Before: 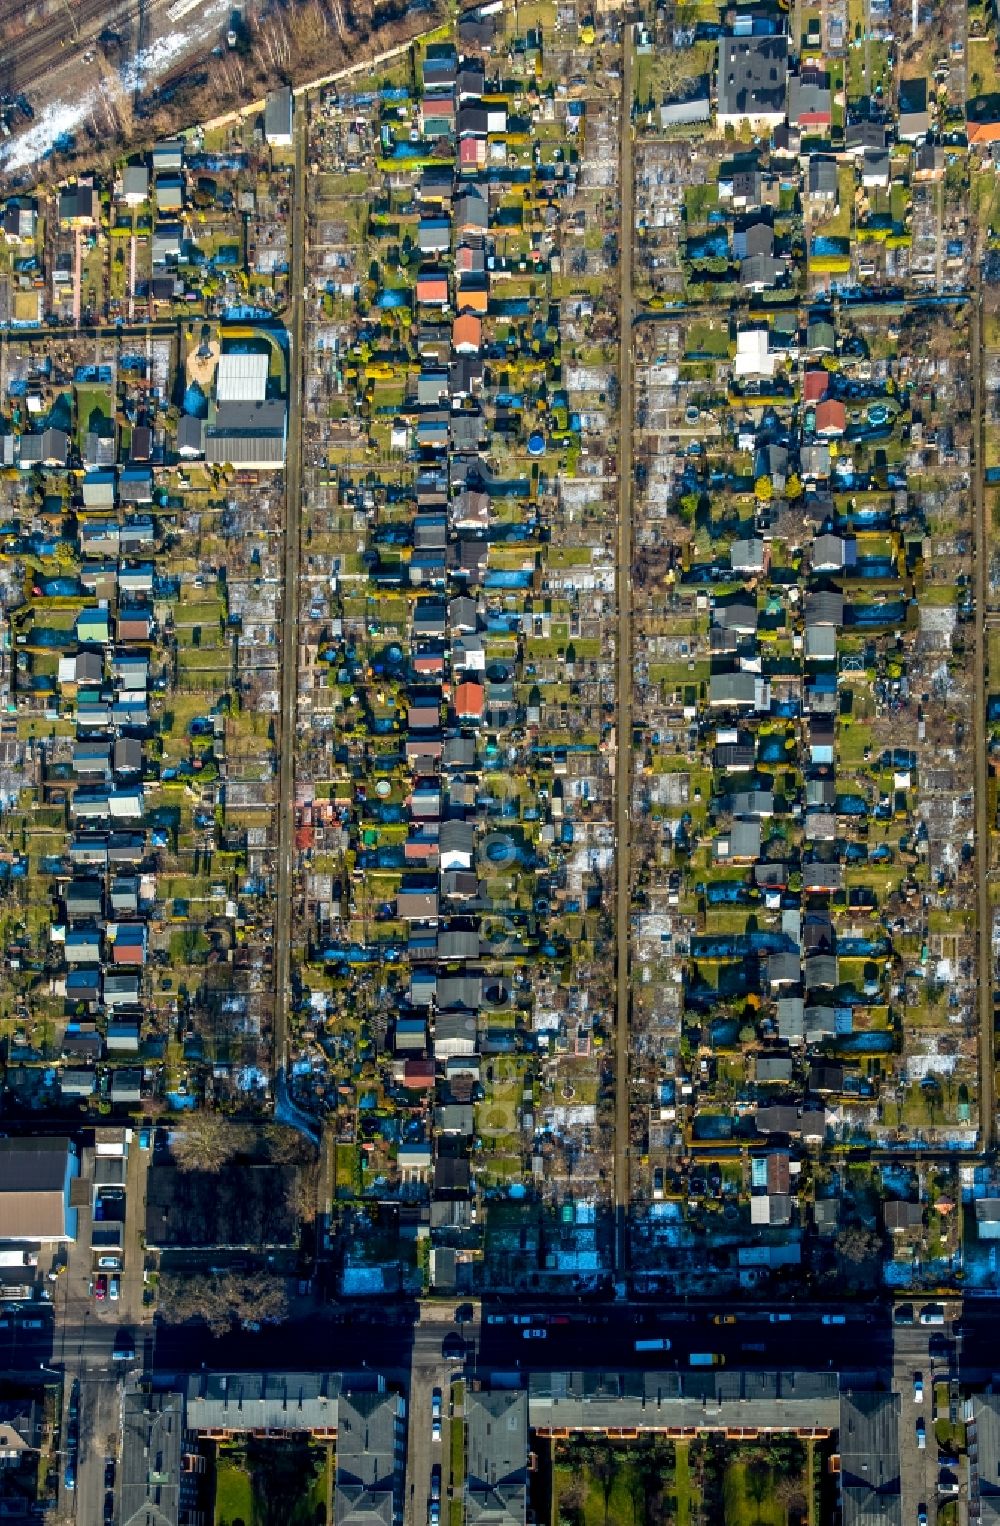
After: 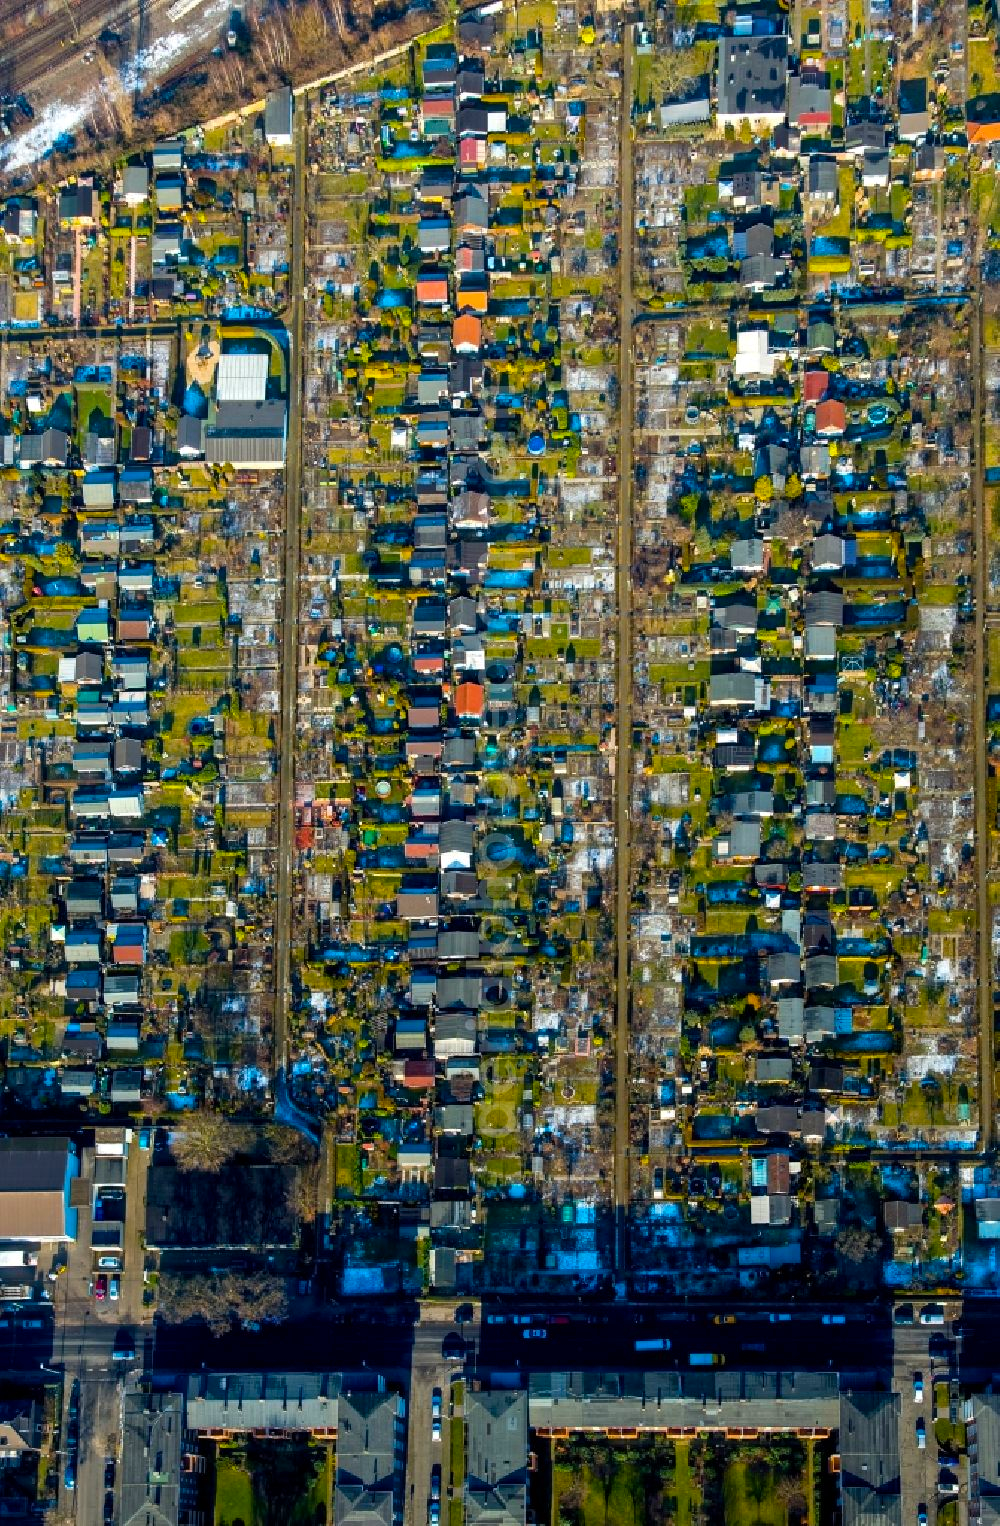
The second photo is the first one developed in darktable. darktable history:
color balance rgb: perceptual saturation grading › global saturation 19.995%, global vibrance 24.191%
tone equalizer: edges refinement/feathering 500, mask exposure compensation -1.57 EV, preserve details no
